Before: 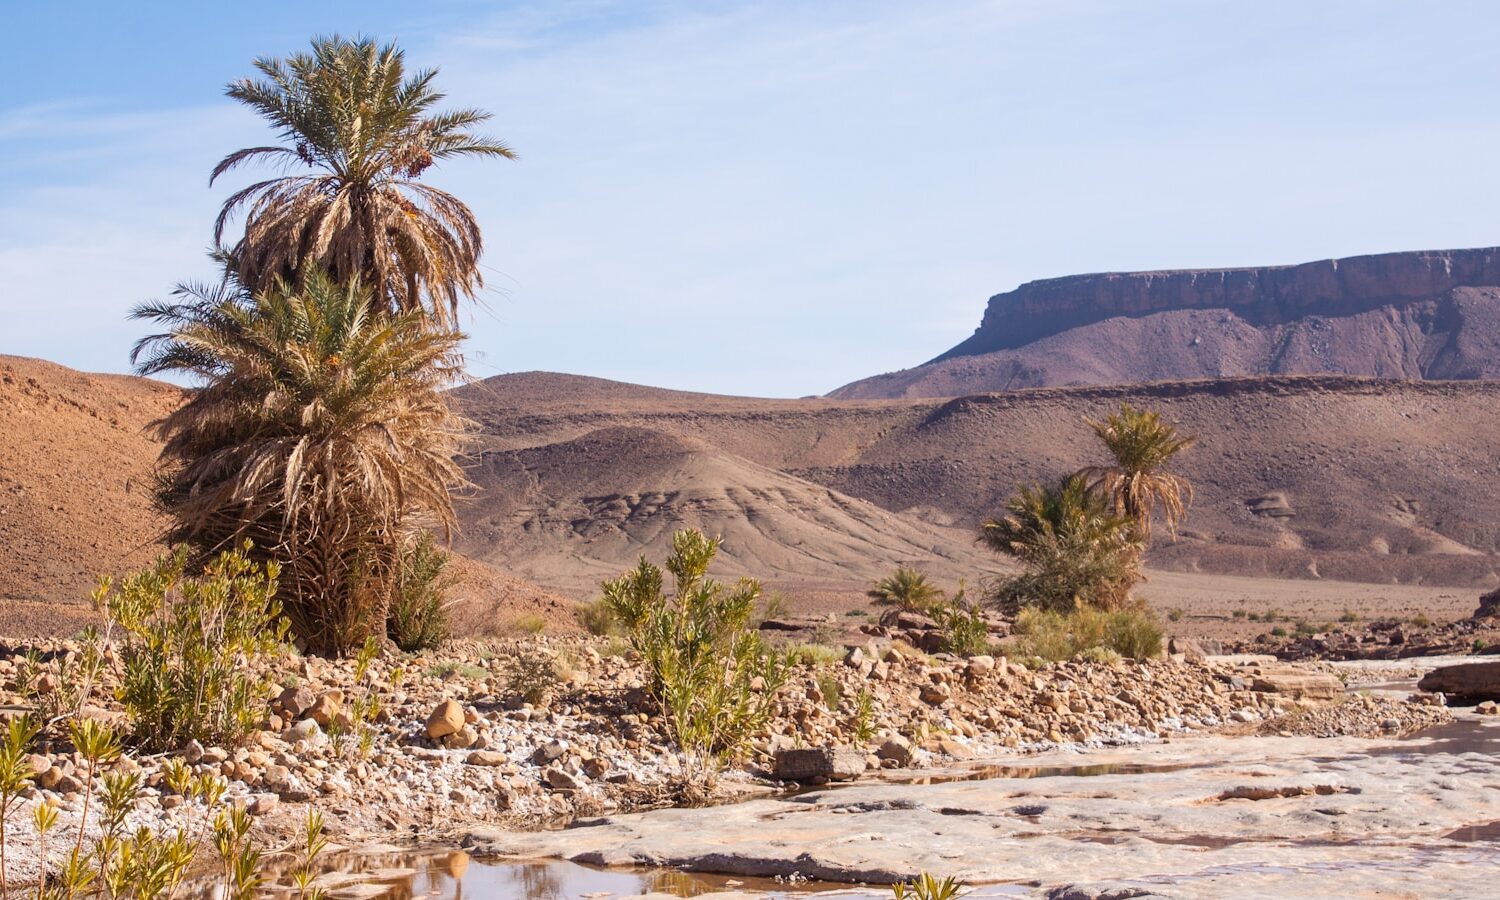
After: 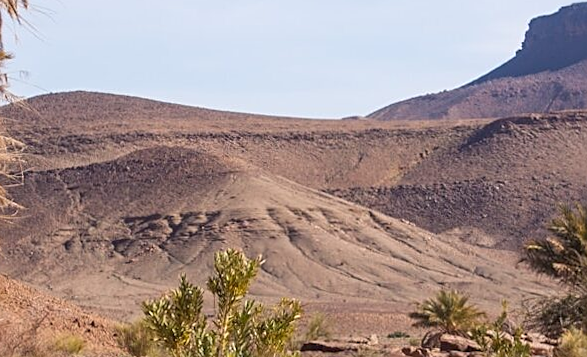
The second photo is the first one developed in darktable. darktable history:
crop: left 30%, top 30%, right 30%, bottom 30%
color balance: on, module defaults
rotate and perspective: rotation 0.226°, lens shift (vertical) -0.042, crop left 0.023, crop right 0.982, crop top 0.006, crop bottom 0.994
sharpen: on, module defaults
